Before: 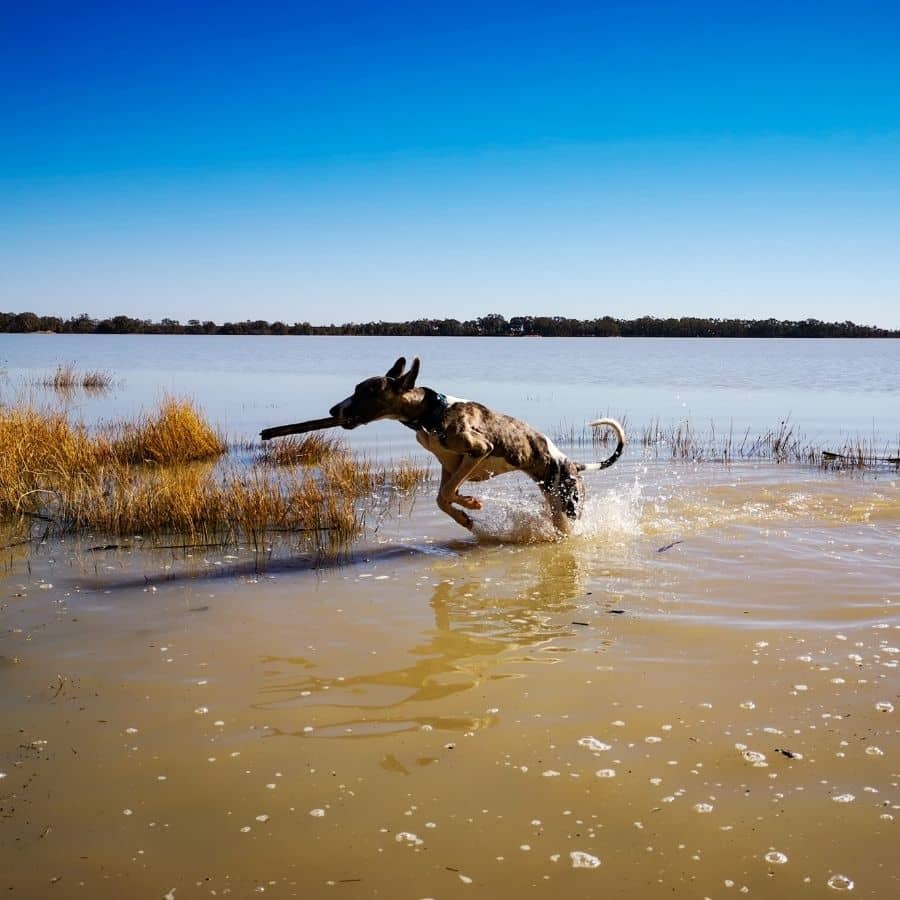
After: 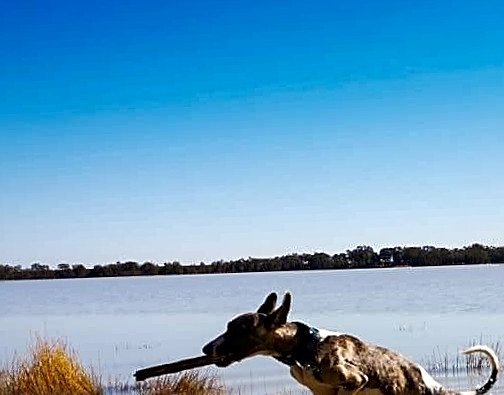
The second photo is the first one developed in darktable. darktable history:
local contrast: mode bilateral grid, contrast 25, coarseness 60, detail 151%, midtone range 0.2
sharpen: on, module defaults
crop: left 15.306%, top 9.065%, right 30.789%, bottom 48.638%
rotate and perspective: rotation -2.29°, automatic cropping off
